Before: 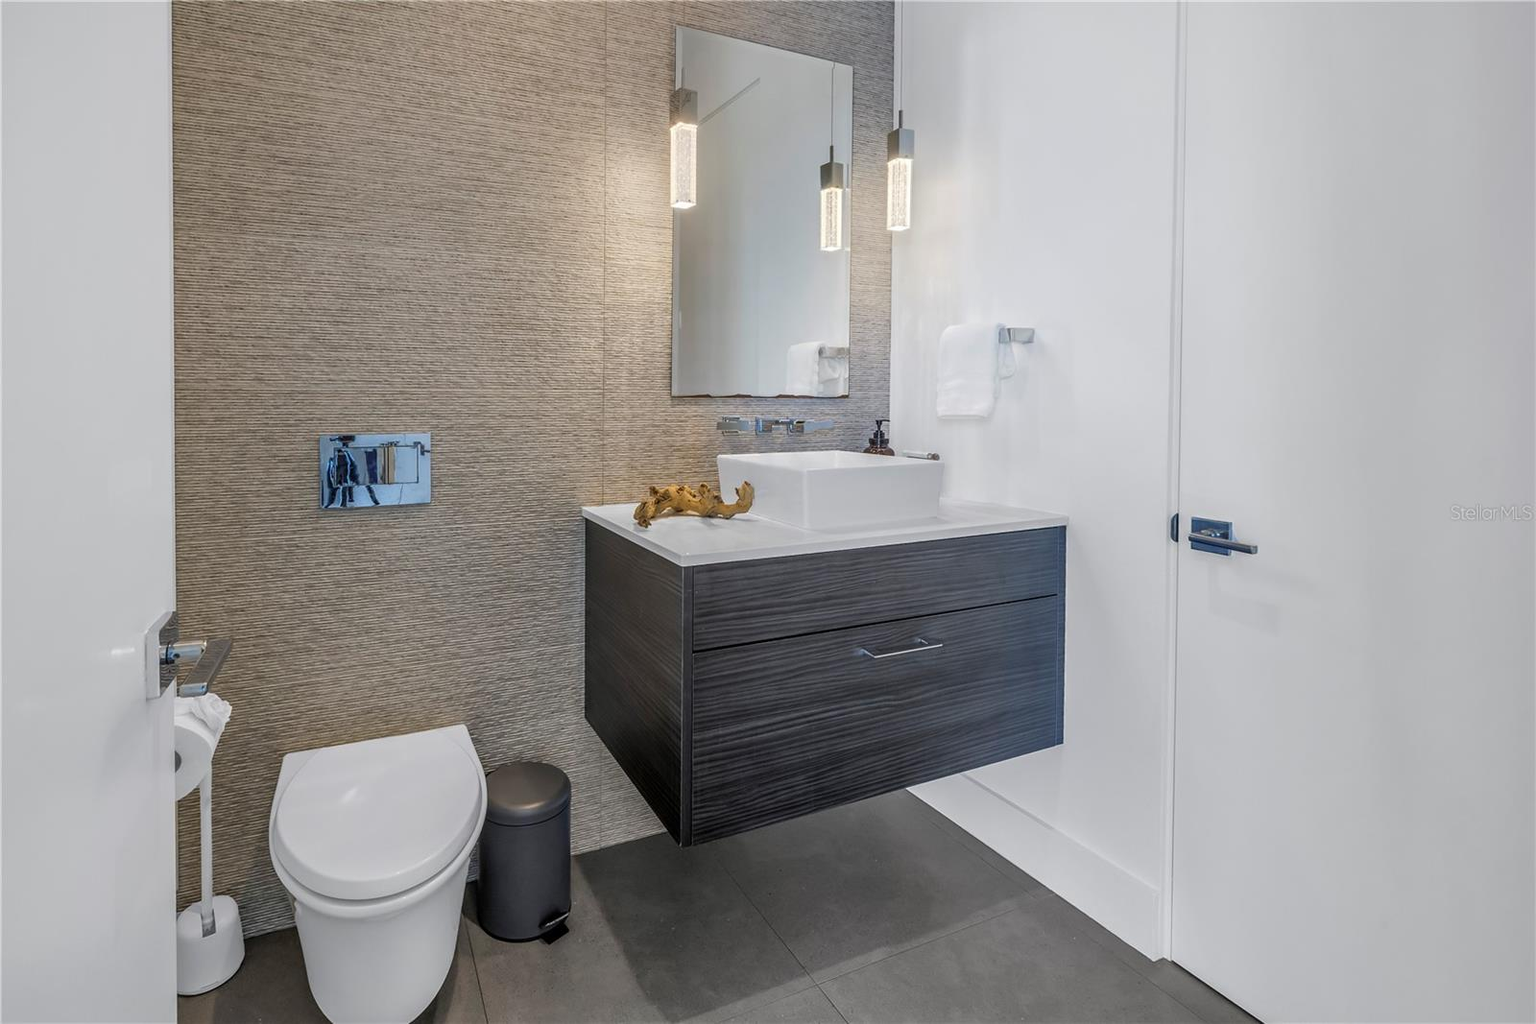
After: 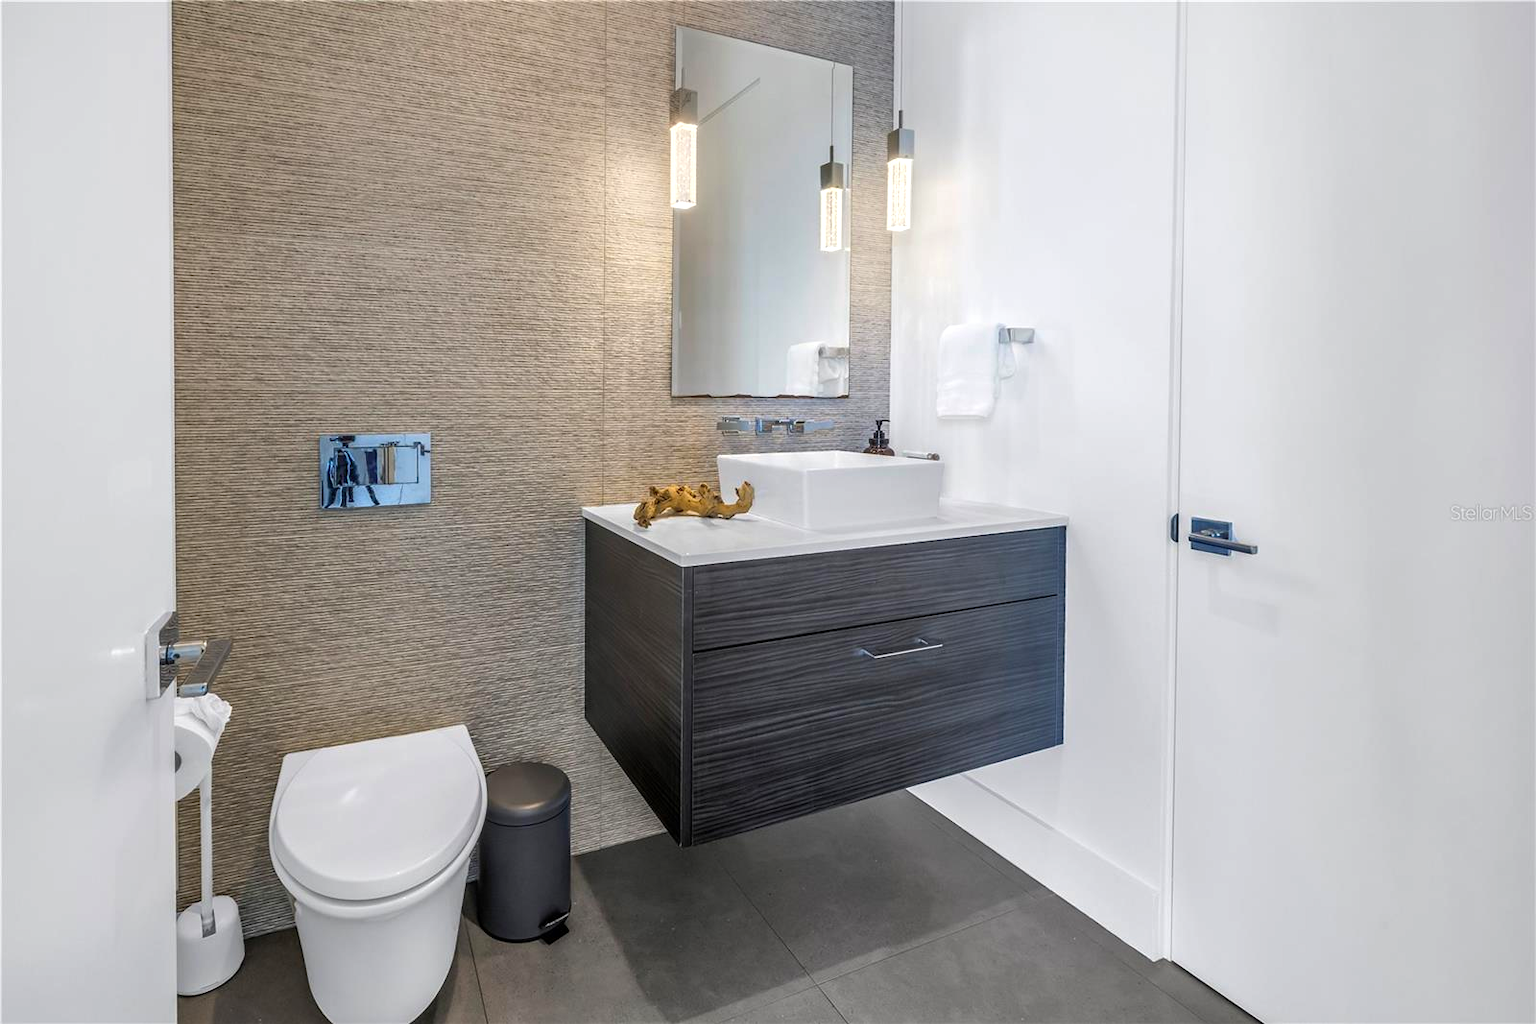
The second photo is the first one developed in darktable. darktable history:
color balance rgb: perceptual saturation grading › global saturation 0.464%, perceptual brilliance grading › highlights 9.948%, perceptual brilliance grading › mid-tones 4.574%, global vibrance 20%
